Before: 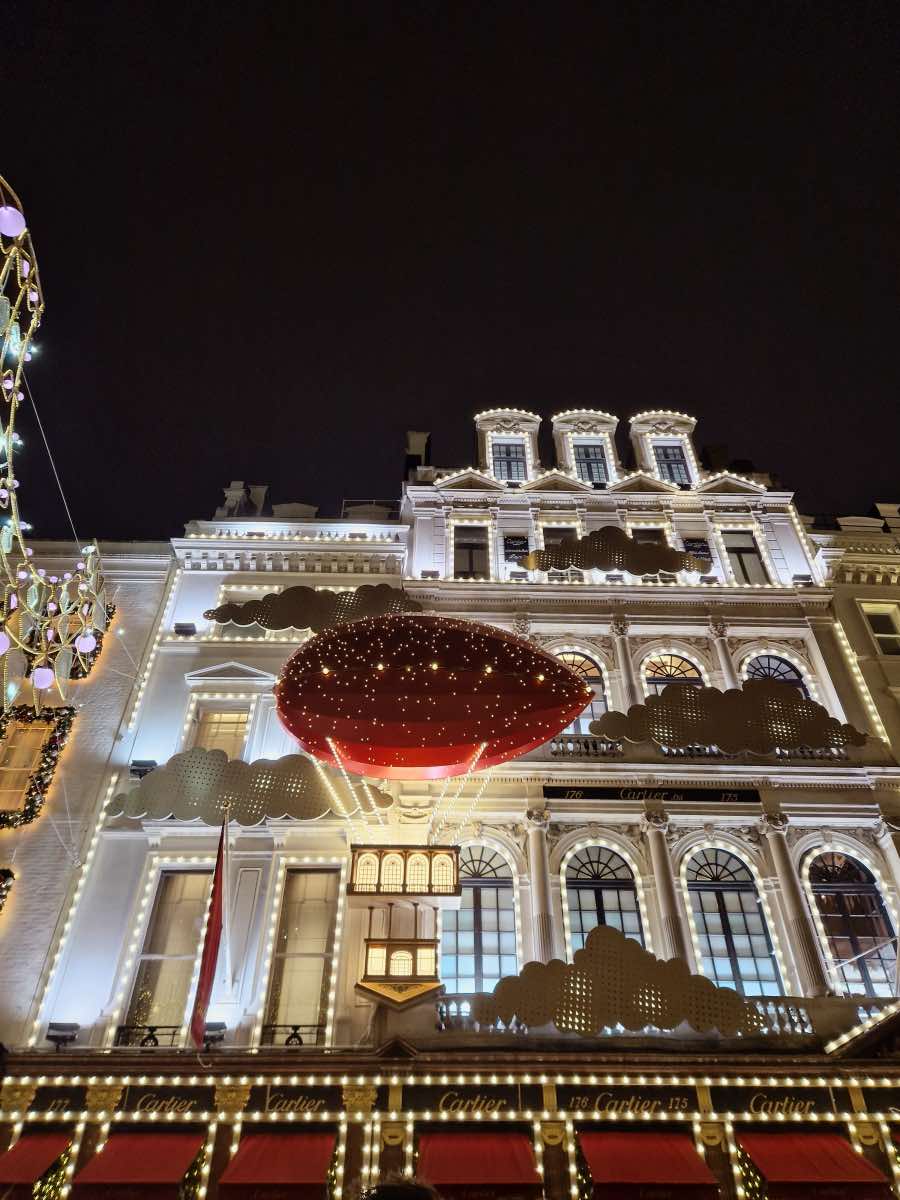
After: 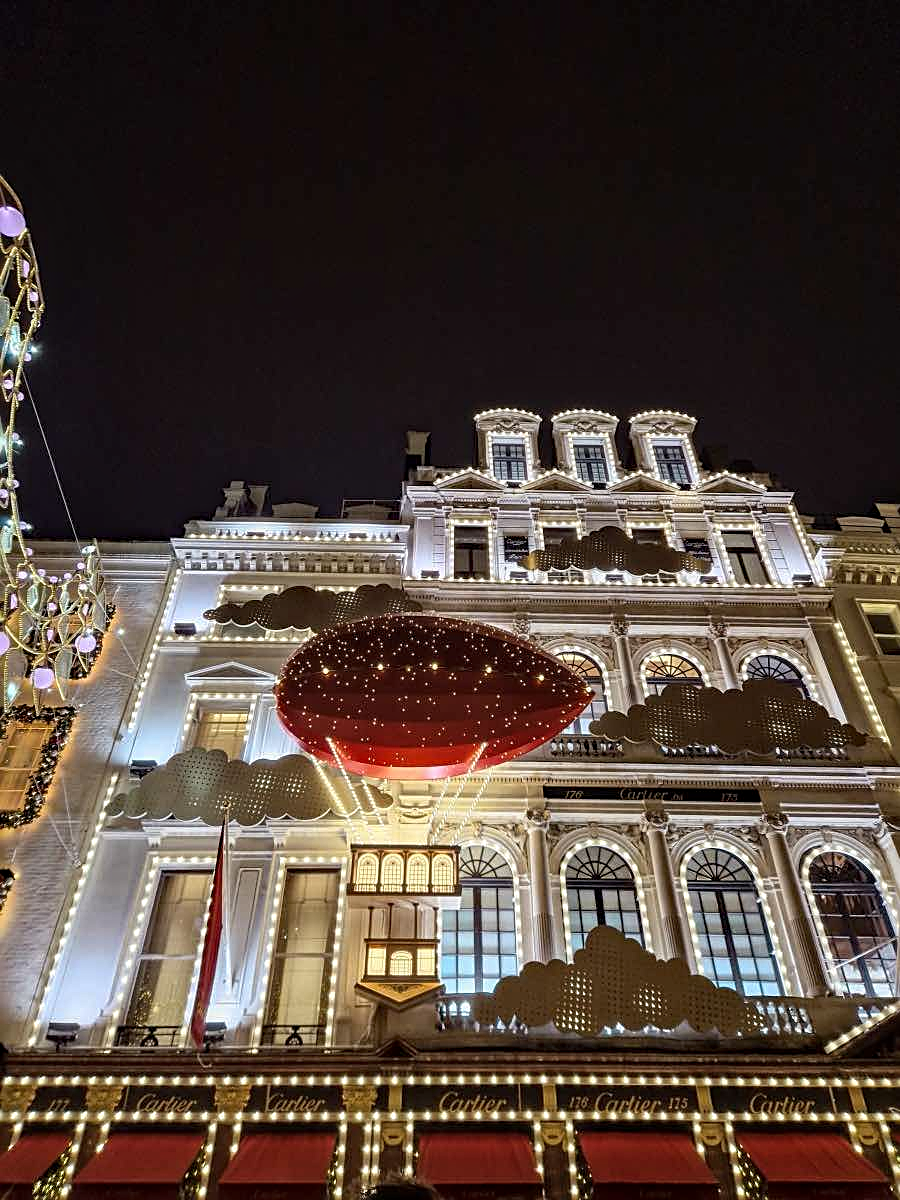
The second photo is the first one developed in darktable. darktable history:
exposure: black level correction 0, exposure 0 EV, compensate highlight preservation false
local contrast: detail 130%
sharpen: on, module defaults
haze removal: compatibility mode true, adaptive false
